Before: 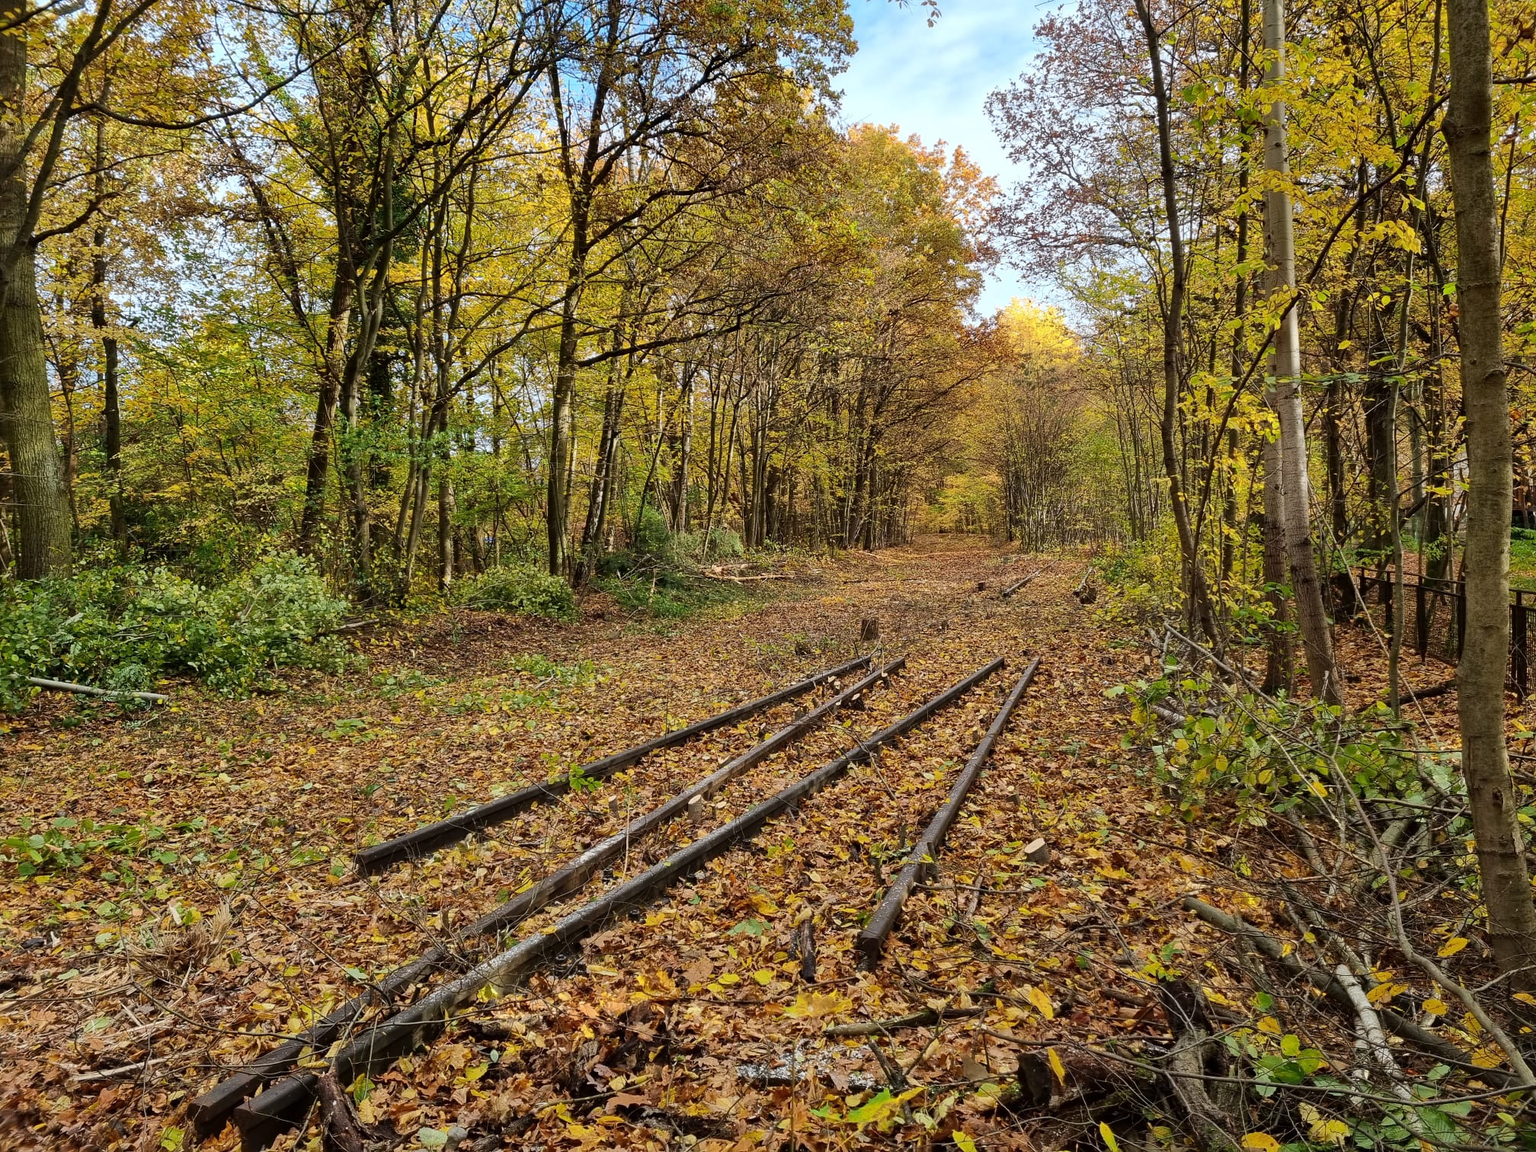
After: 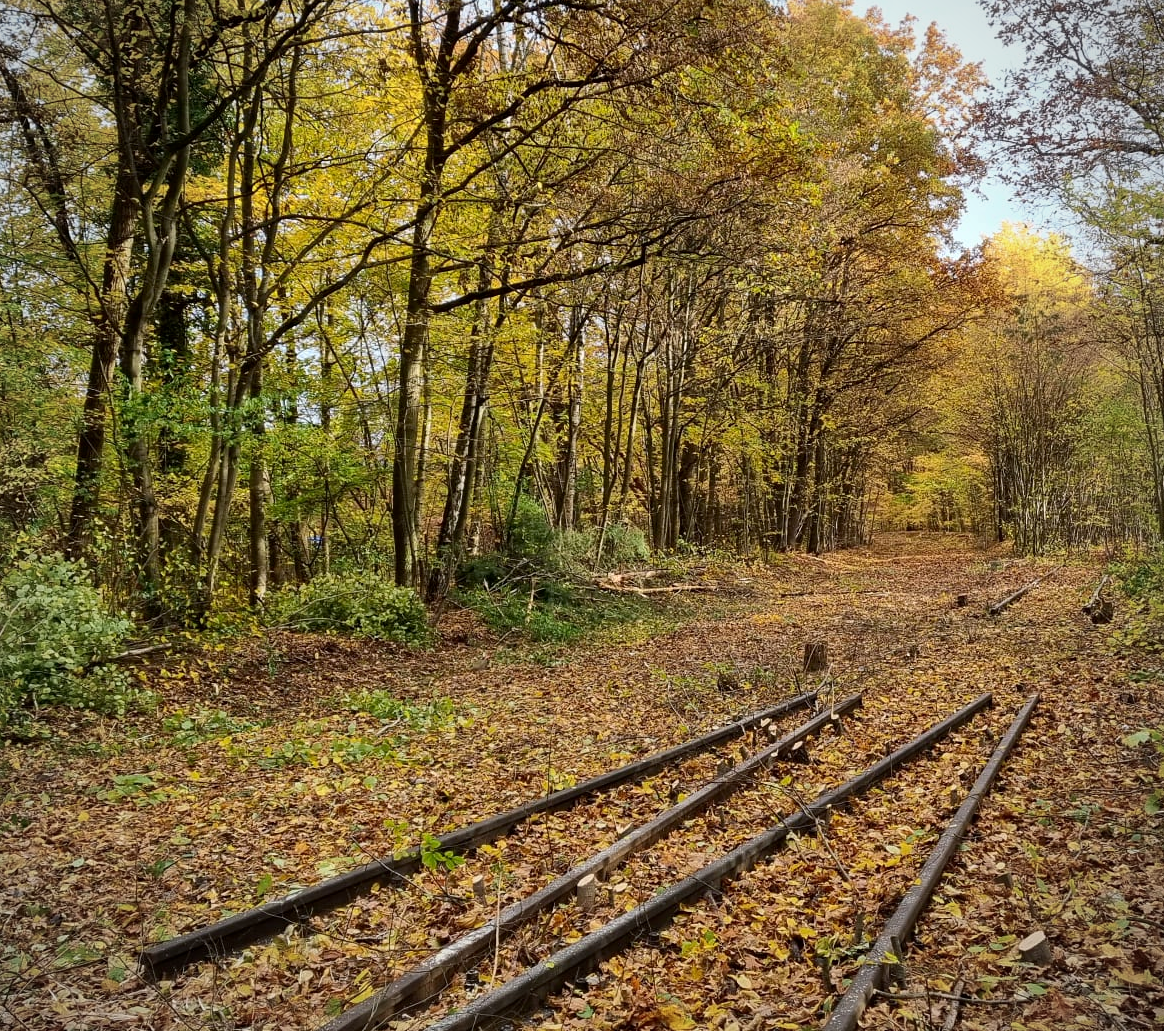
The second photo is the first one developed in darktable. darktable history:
exposure: black level correction 0.001, compensate highlight preservation false
contrast brightness saturation: contrast 0.08, saturation 0.02
vignetting: fall-off radius 63.6%
crop: left 16.202%, top 11.208%, right 26.045%, bottom 20.557%
